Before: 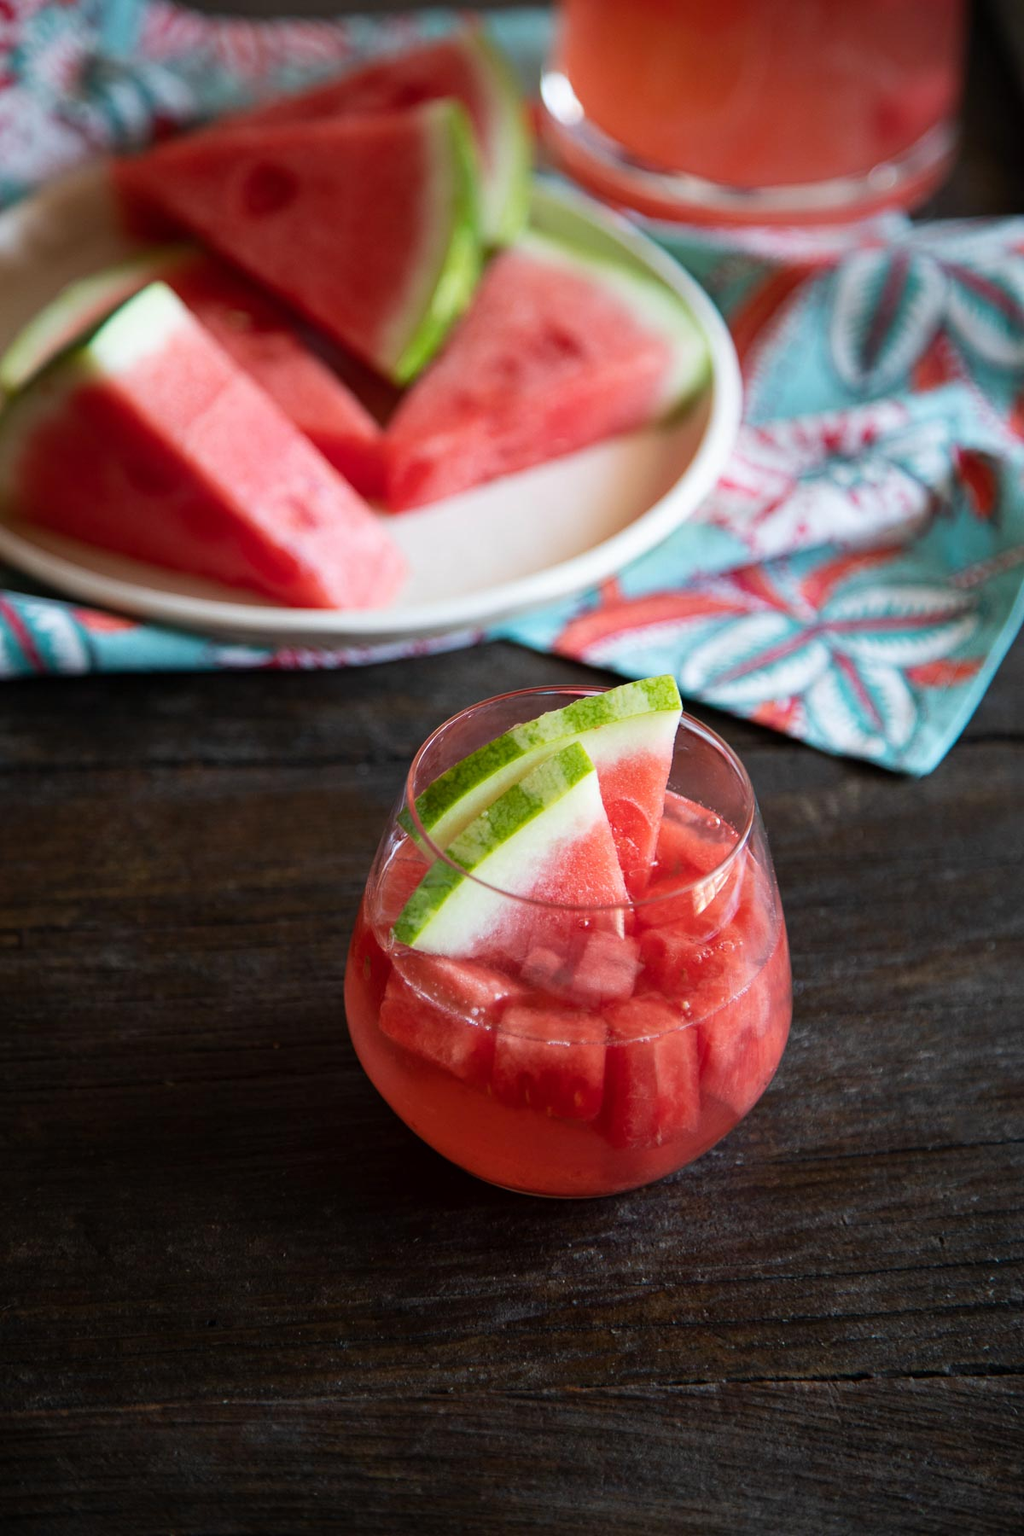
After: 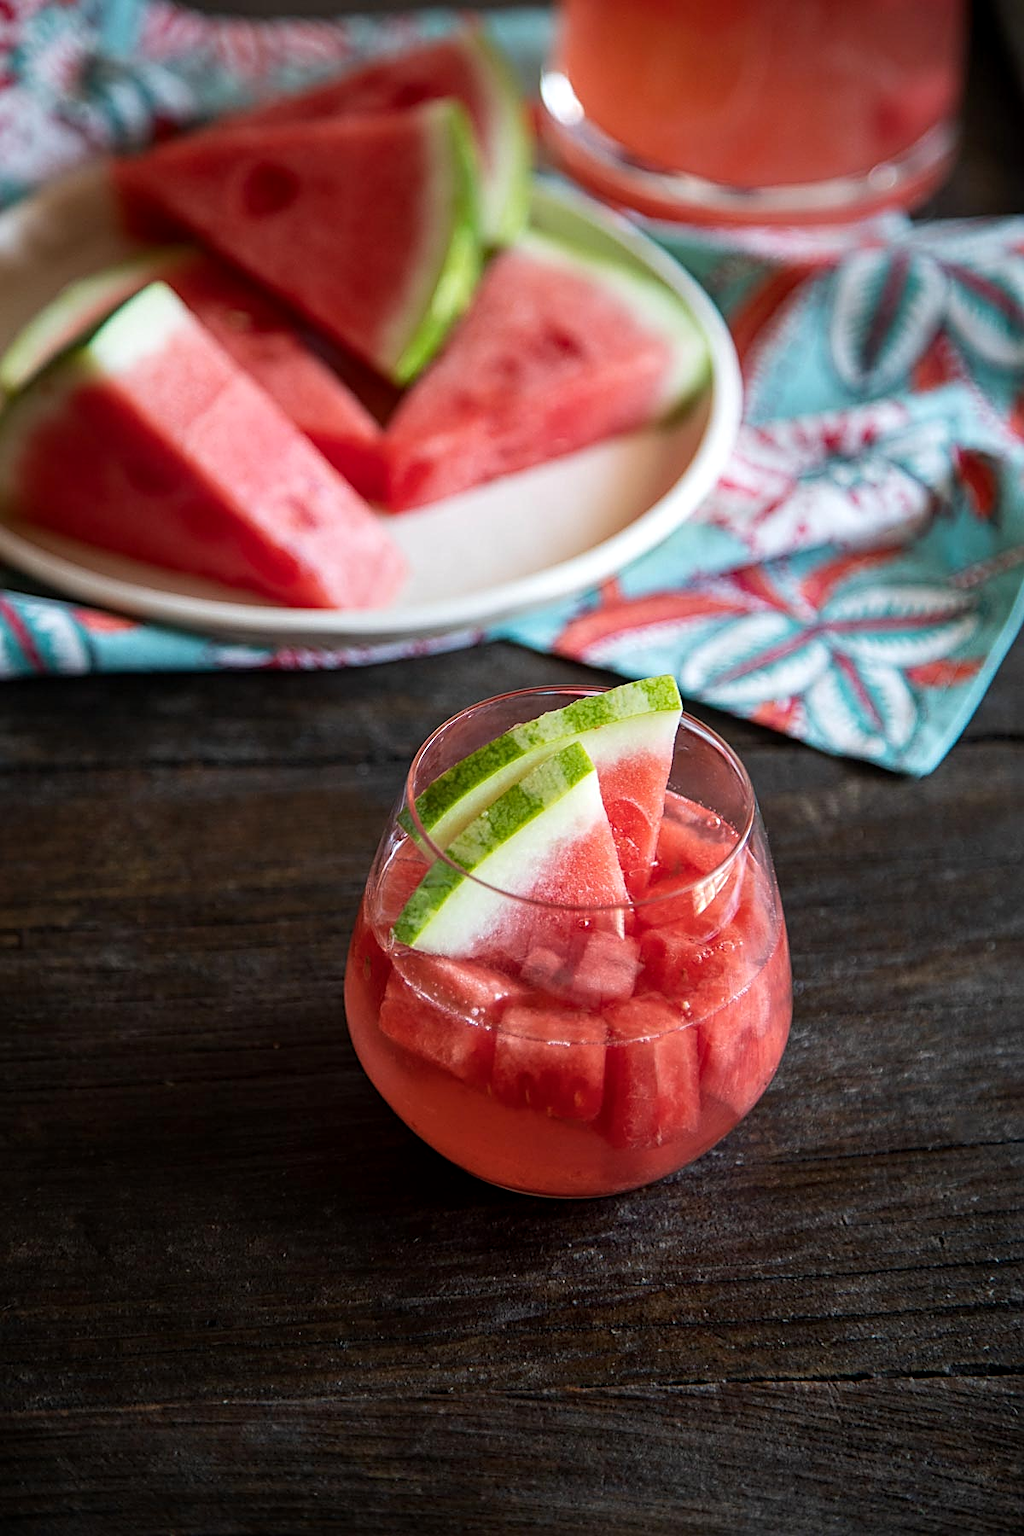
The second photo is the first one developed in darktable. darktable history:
local contrast: on, module defaults
sharpen: amount 0.6
